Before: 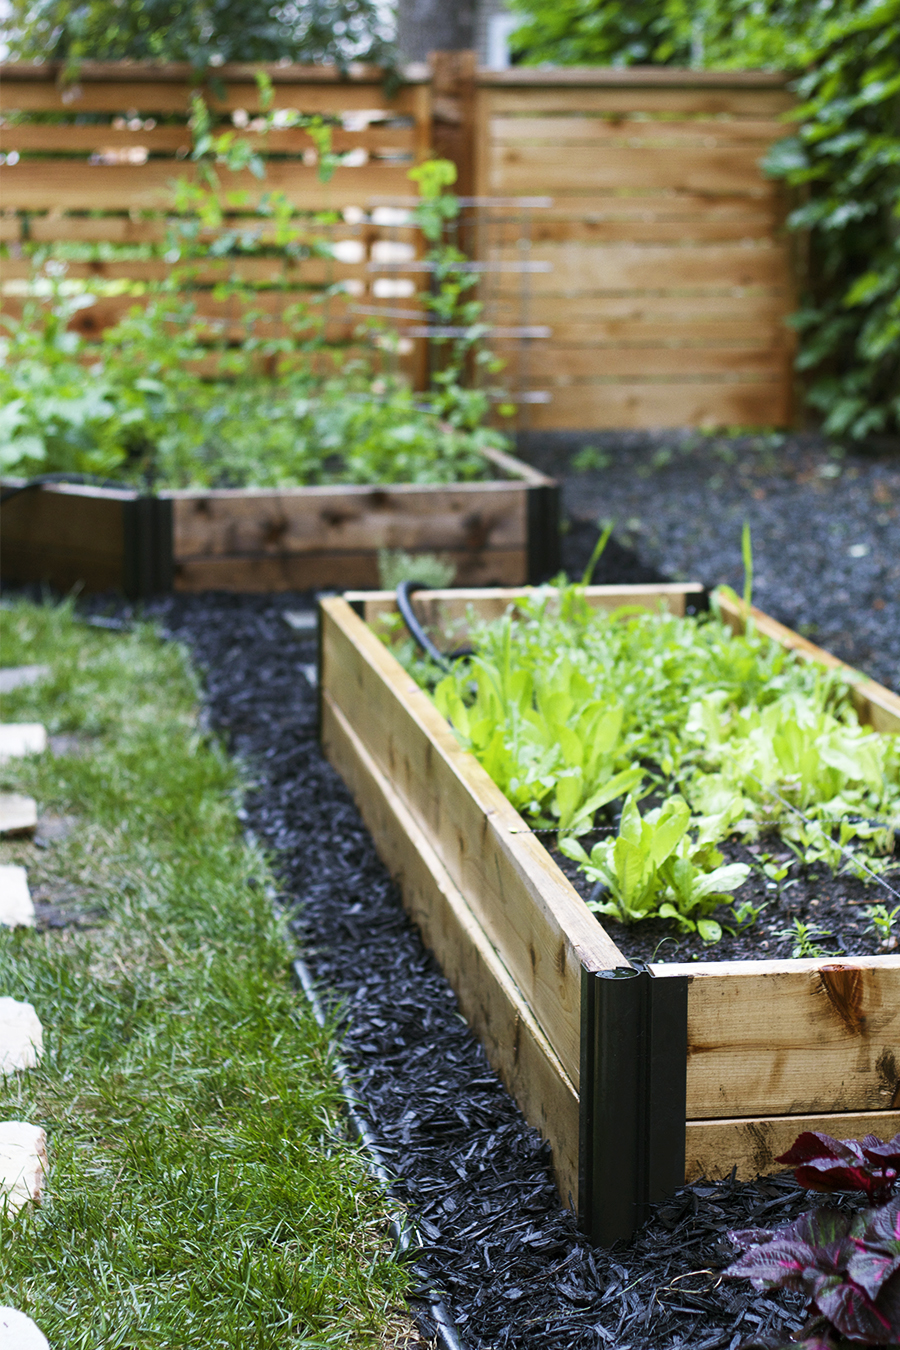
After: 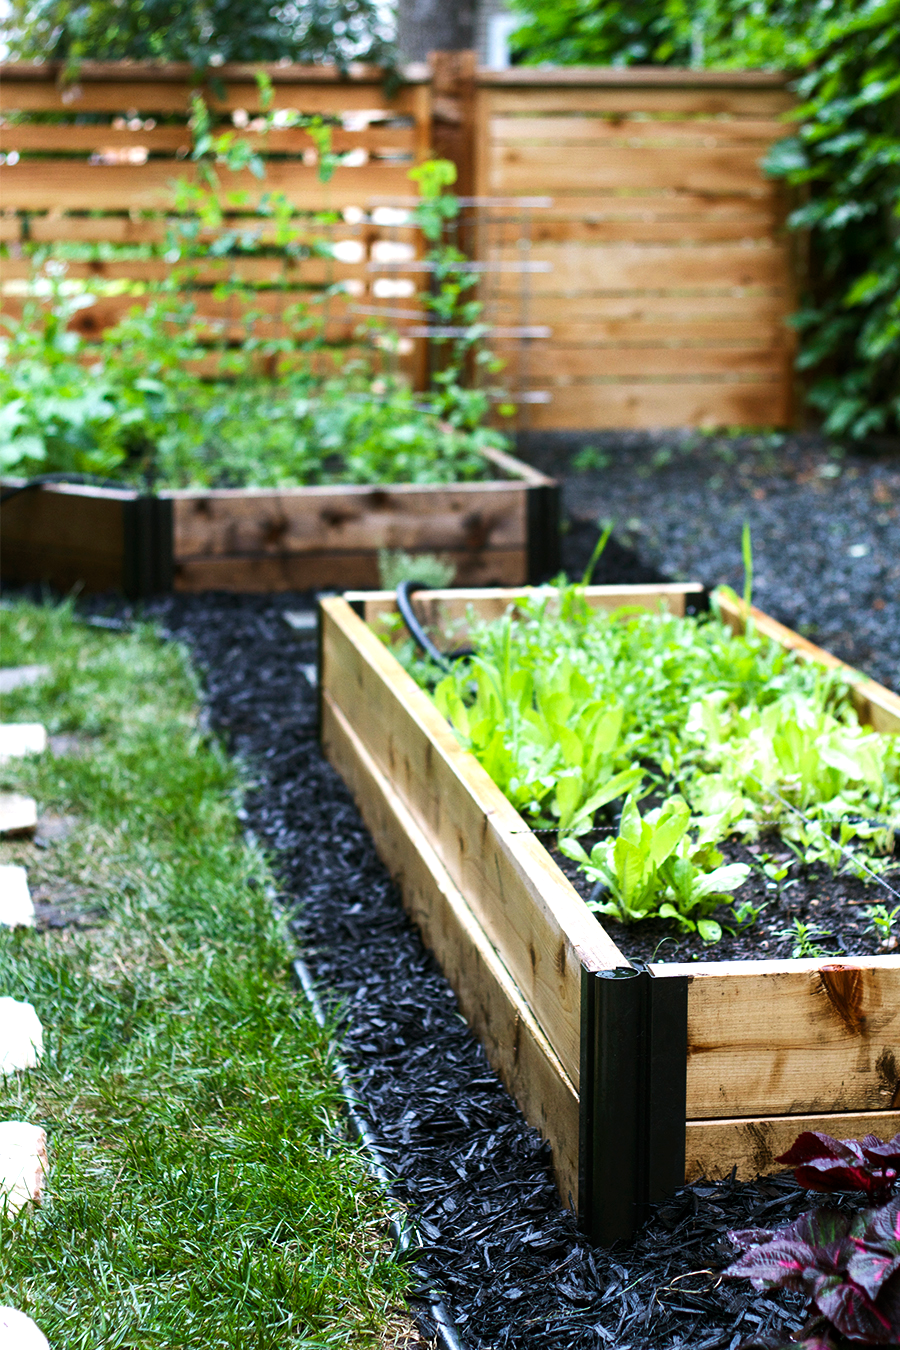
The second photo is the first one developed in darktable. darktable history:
tone equalizer: -8 EV -0.451 EV, -7 EV -0.369 EV, -6 EV -0.335 EV, -5 EV -0.231 EV, -3 EV 0.248 EV, -2 EV 0.334 EV, -1 EV 0.414 EV, +0 EV 0.443 EV, edges refinement/feathering 500, mask exposure compensation -1.57 EV, preserve details no
